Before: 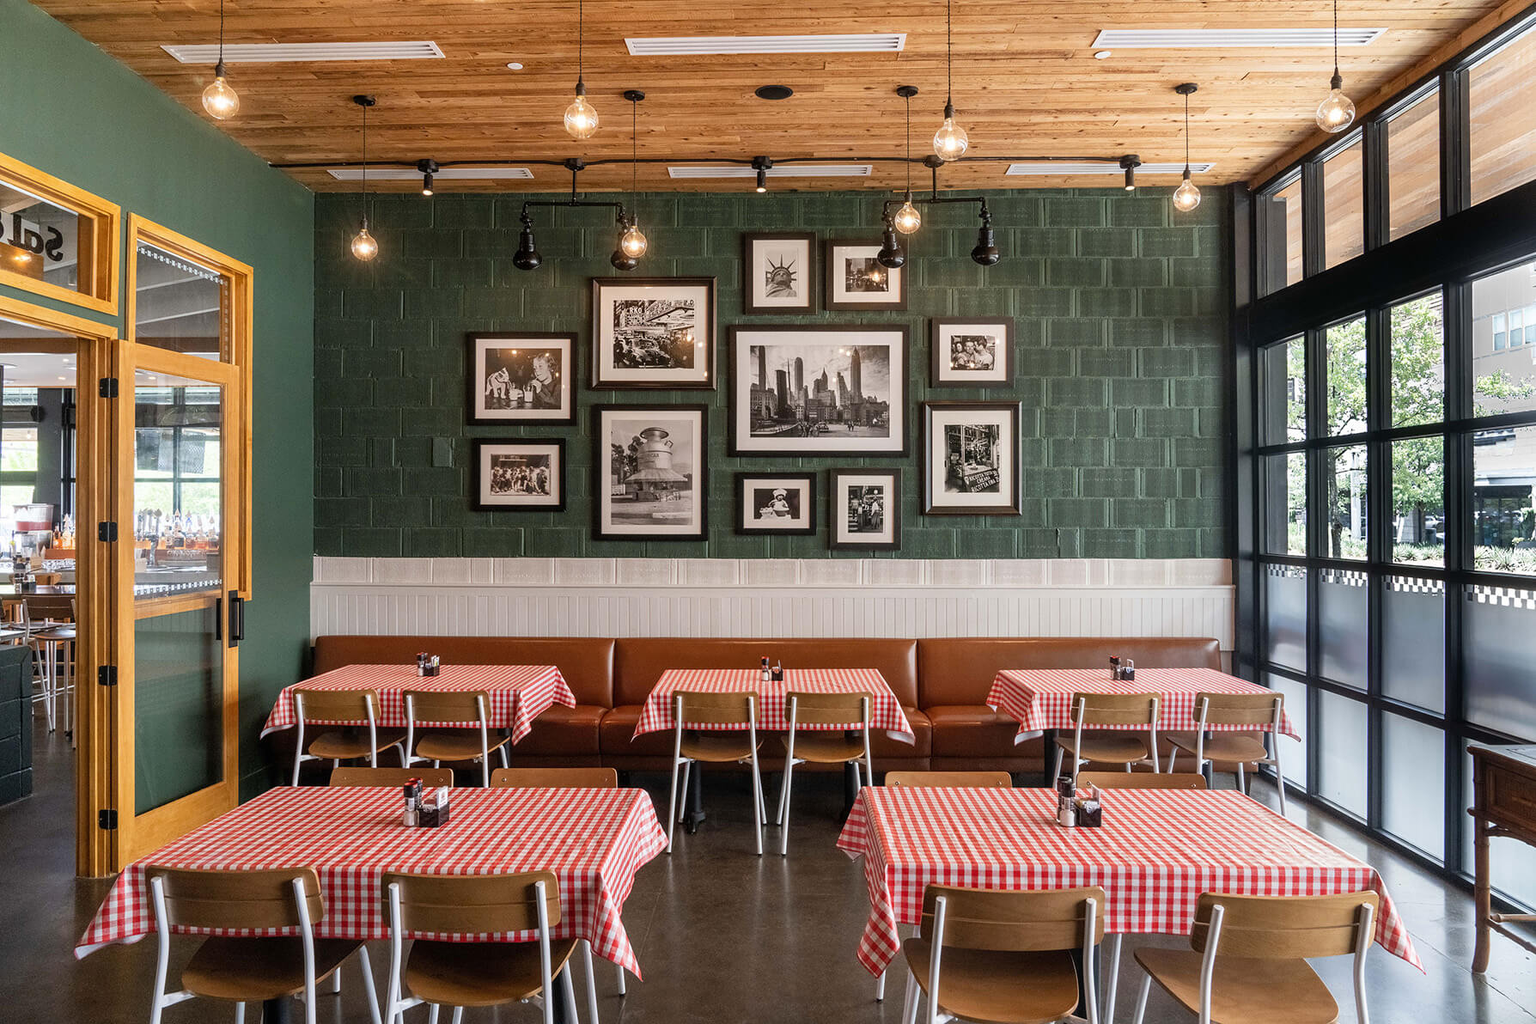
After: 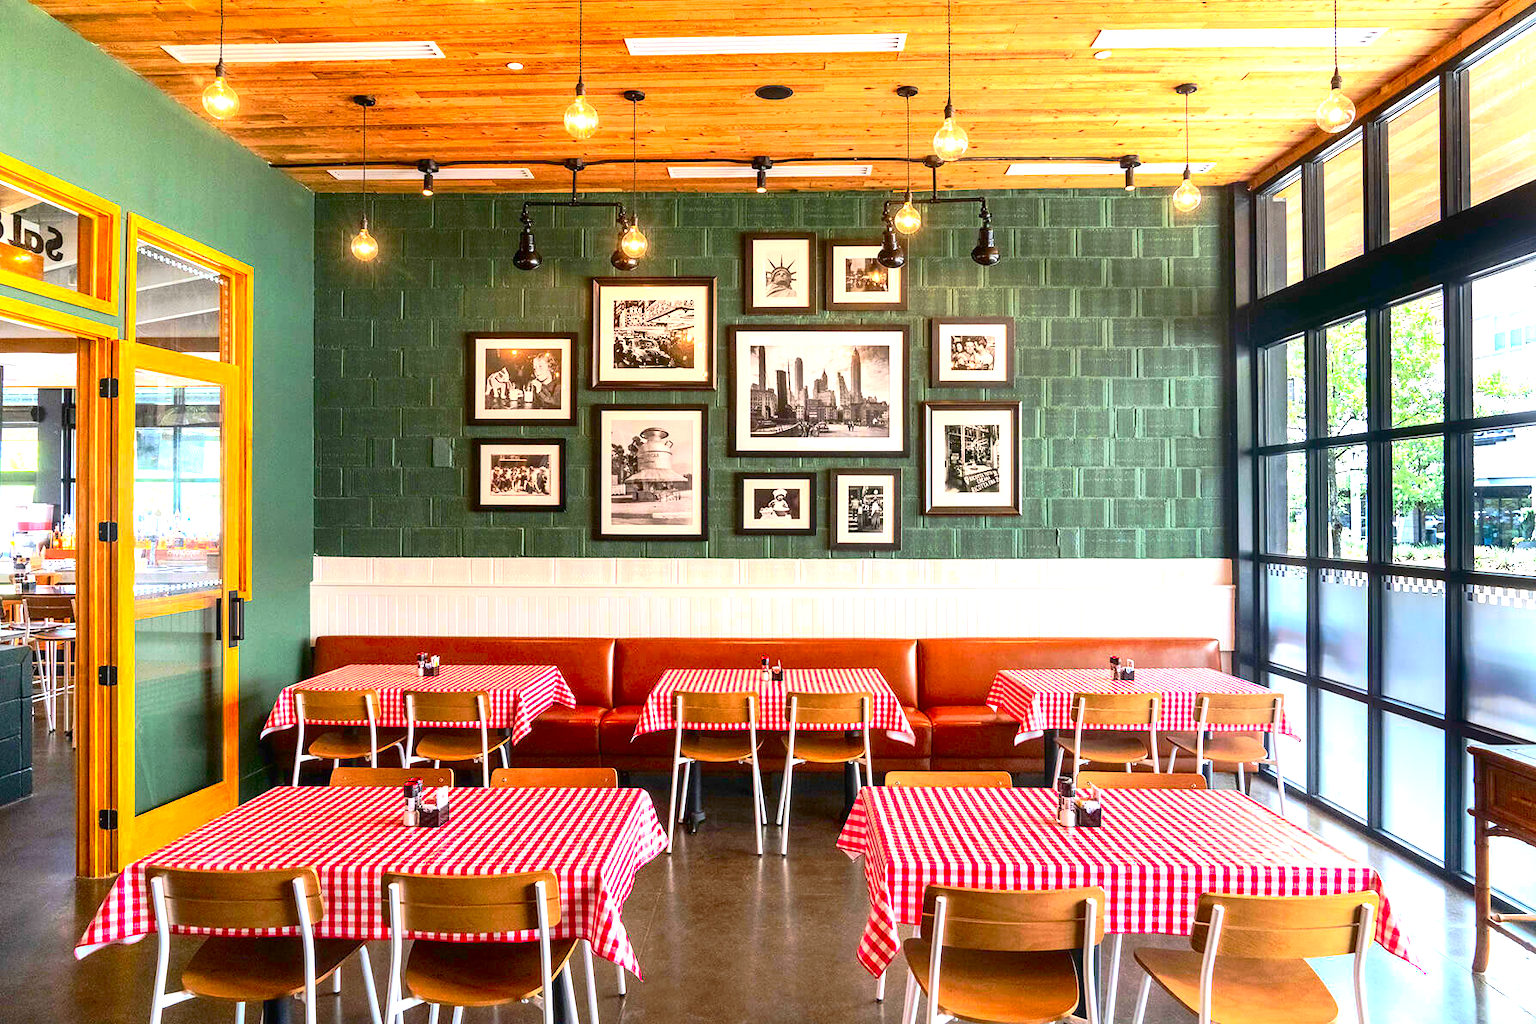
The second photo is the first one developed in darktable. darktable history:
contrast brightness saturation: contrast 0.26, brightness 0.02, saturation 0.87
exposure: black level correction 0, exposure 1.2 EV, compensate highlight preservation false
tone curve: curves: ch0 [(0, 0) (0.003, 0.005) (0.011, 0.016) (0.025, 0.036) (0.044, 0.071) (0.069, 0.112) (0.1, 0.149) (0.136, 0.187) (0.177, 0.228) (0.224, 0.272) (0.277, 0.32) (0.335, 0.374) (0.399, 0.429) (0.468, 0.479) (0.543, 0.538) (0.623, 0.609) (0.709, 0.697) (0.801, 0.789) (0.898, 0.876) (1, 1)], preserve colors none
